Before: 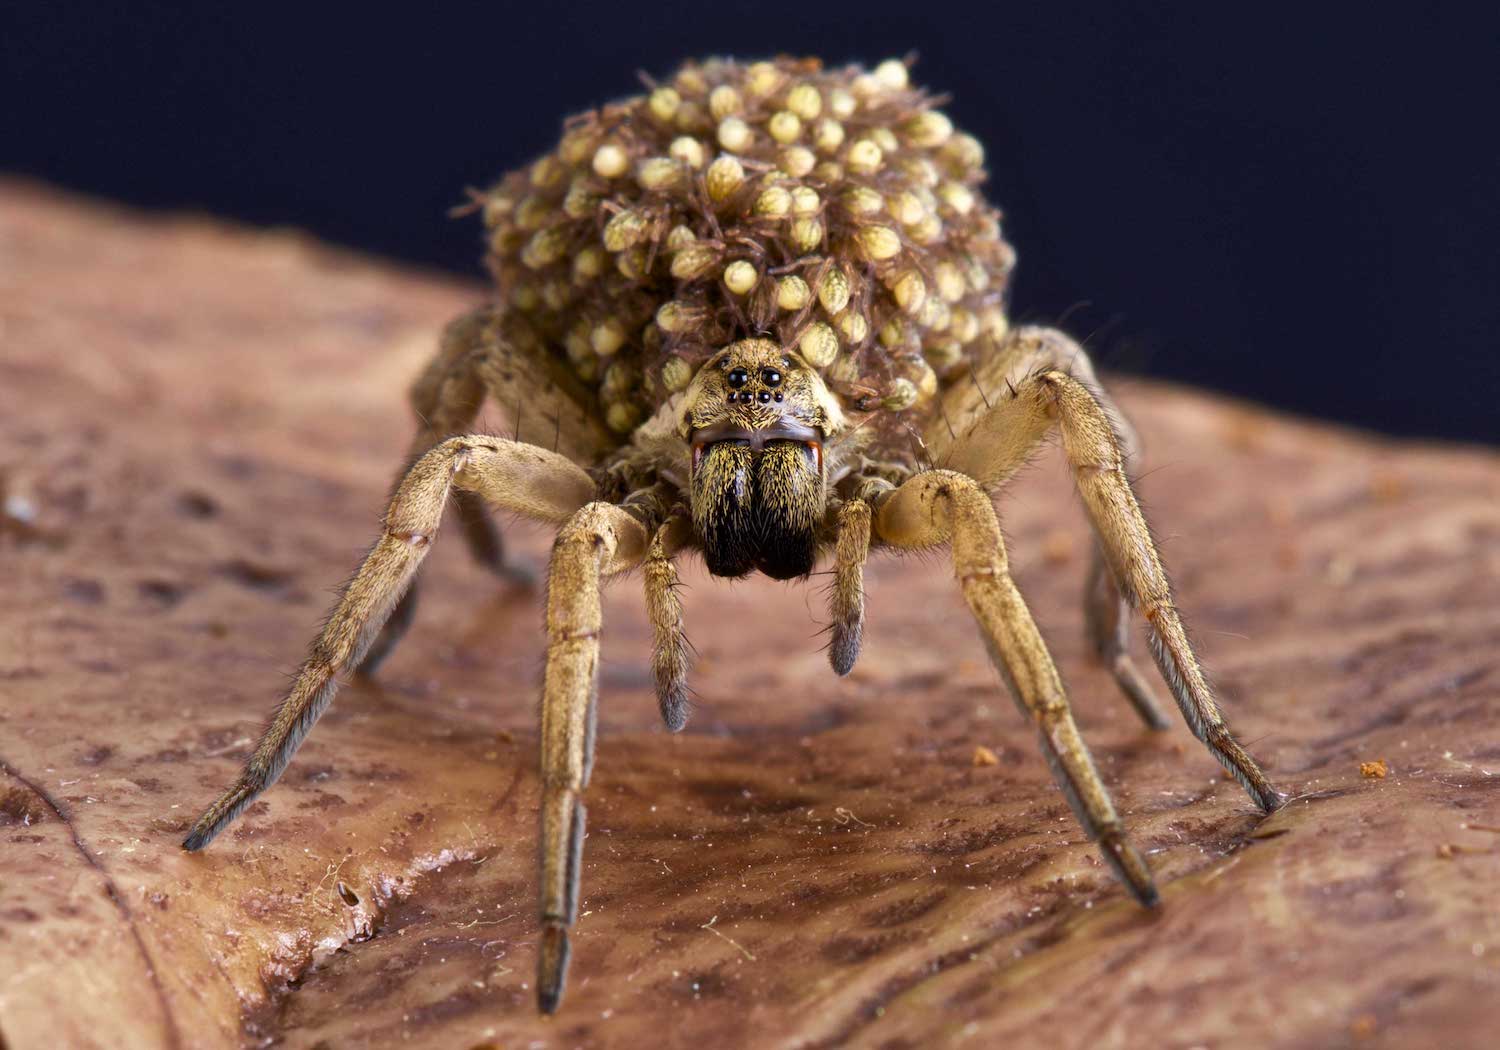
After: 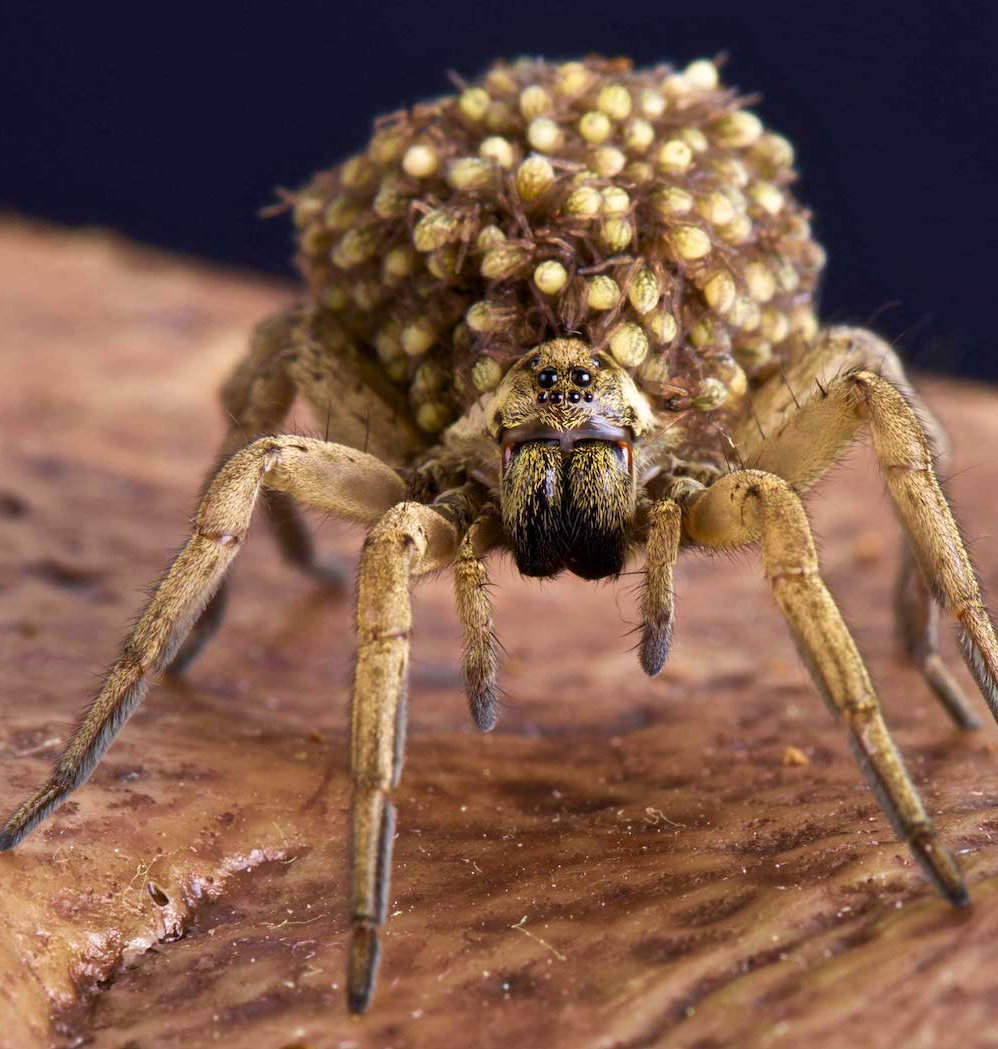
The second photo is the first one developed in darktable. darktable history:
velvia: strength 14.68%
crop and rotate: left 12.796%, right 20.645%
